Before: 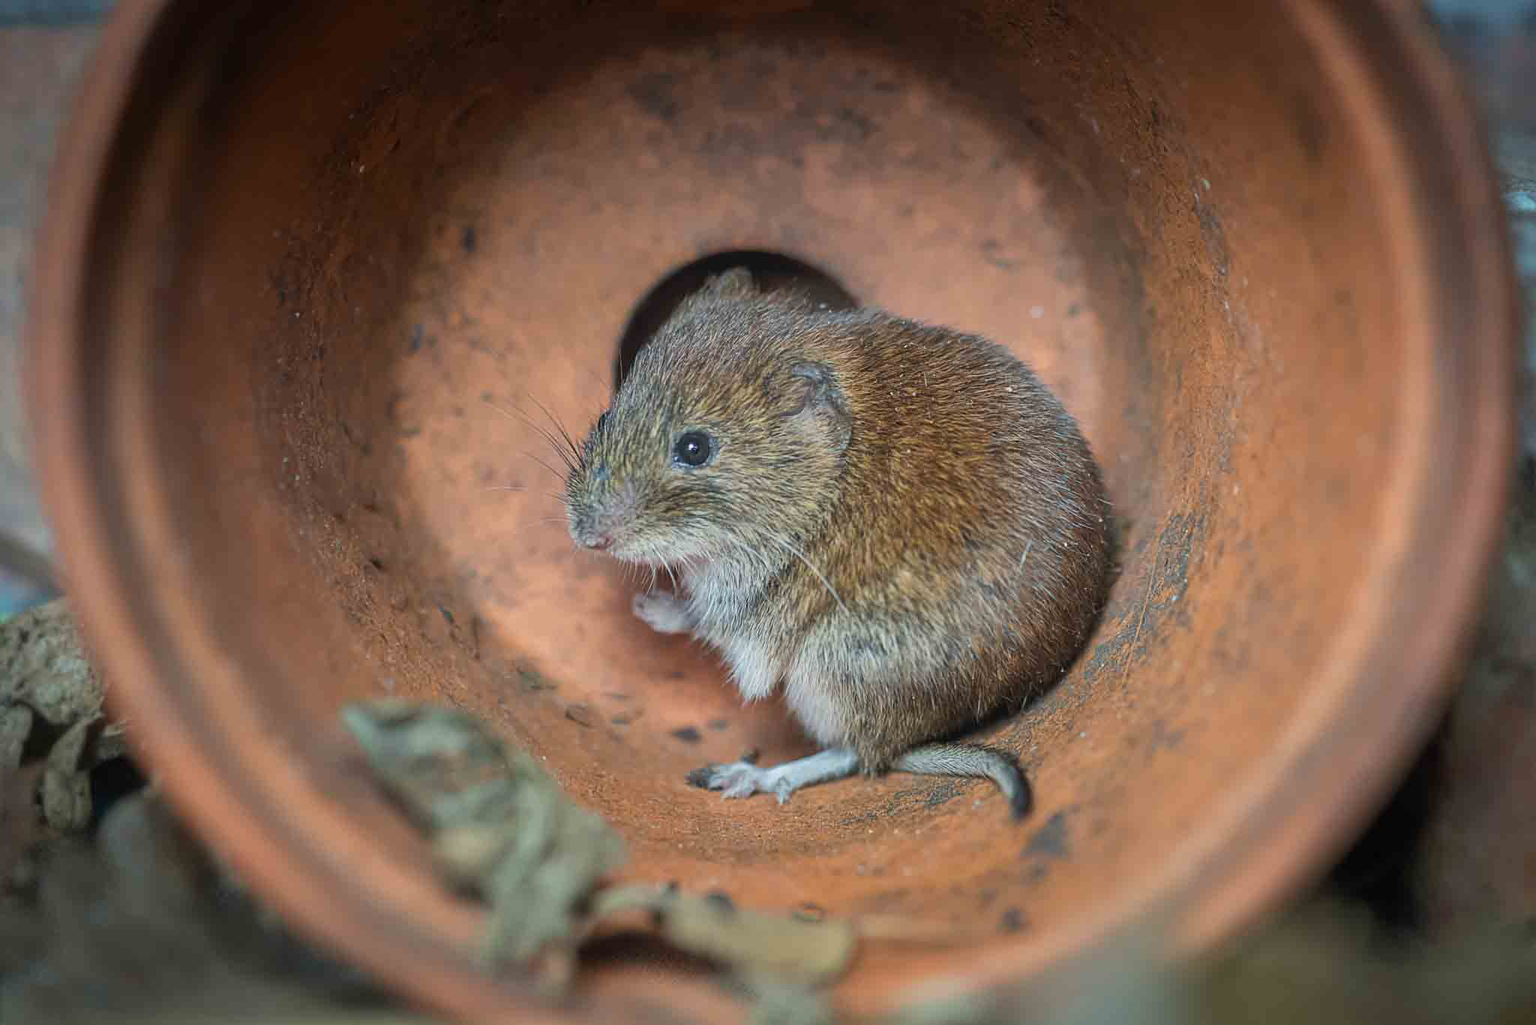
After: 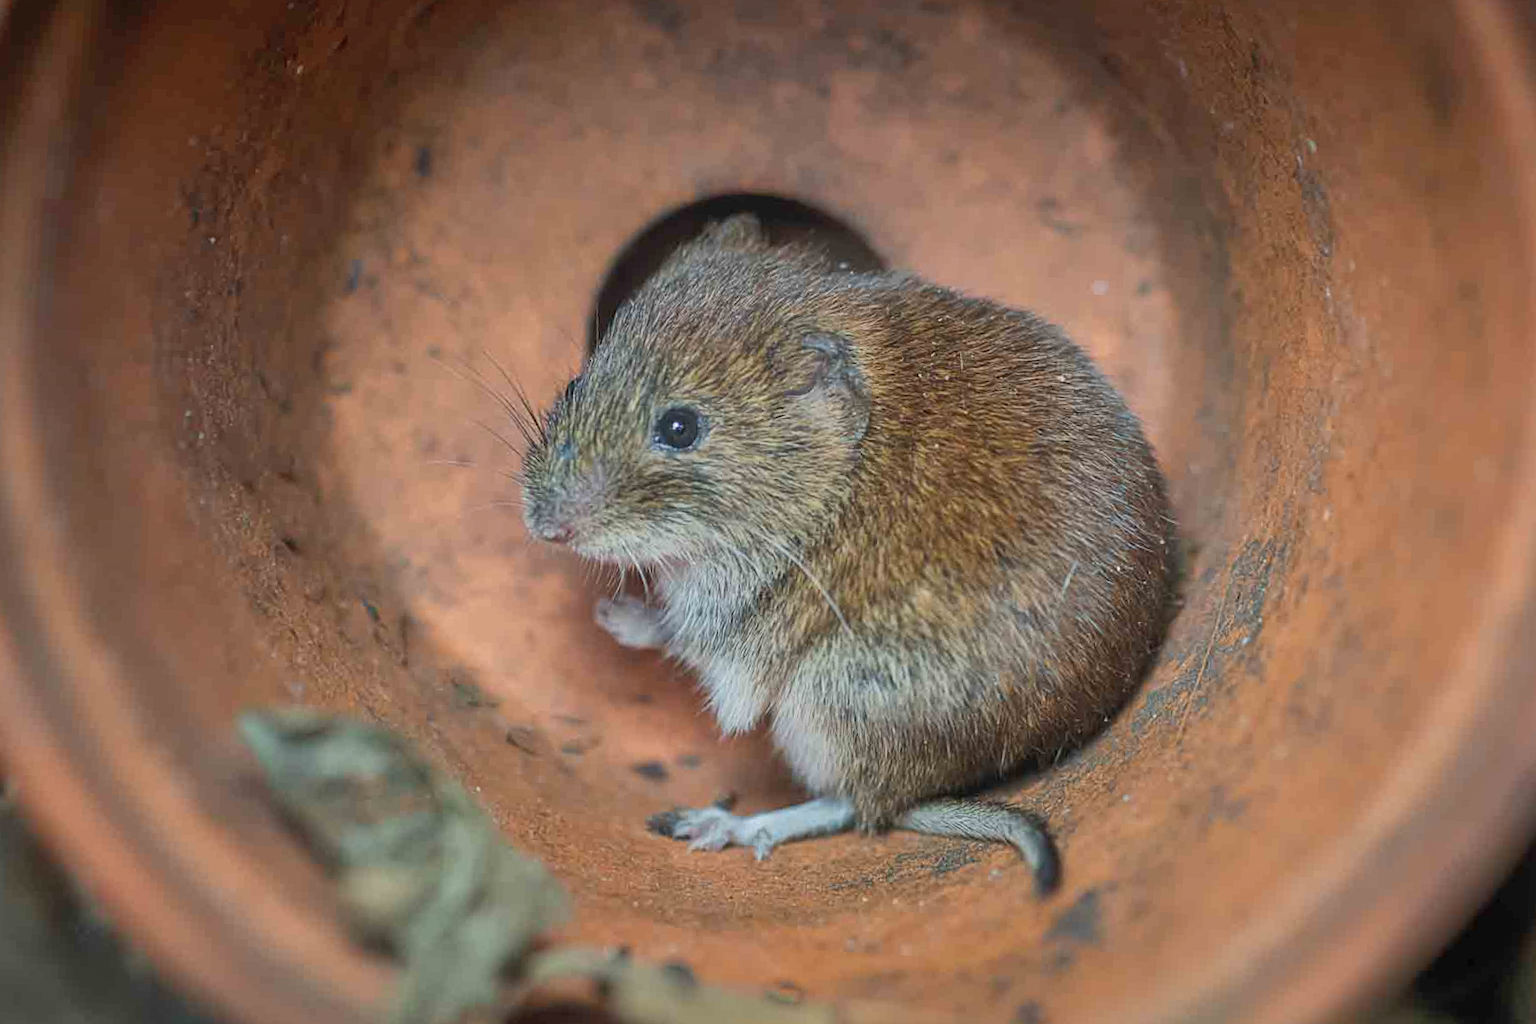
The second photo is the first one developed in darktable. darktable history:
shadows and highlights: highlights -60
crop and rotate: angle -3.27°, left 5.211%, top 5.211%, right 4.607%, bottom 4.607%
